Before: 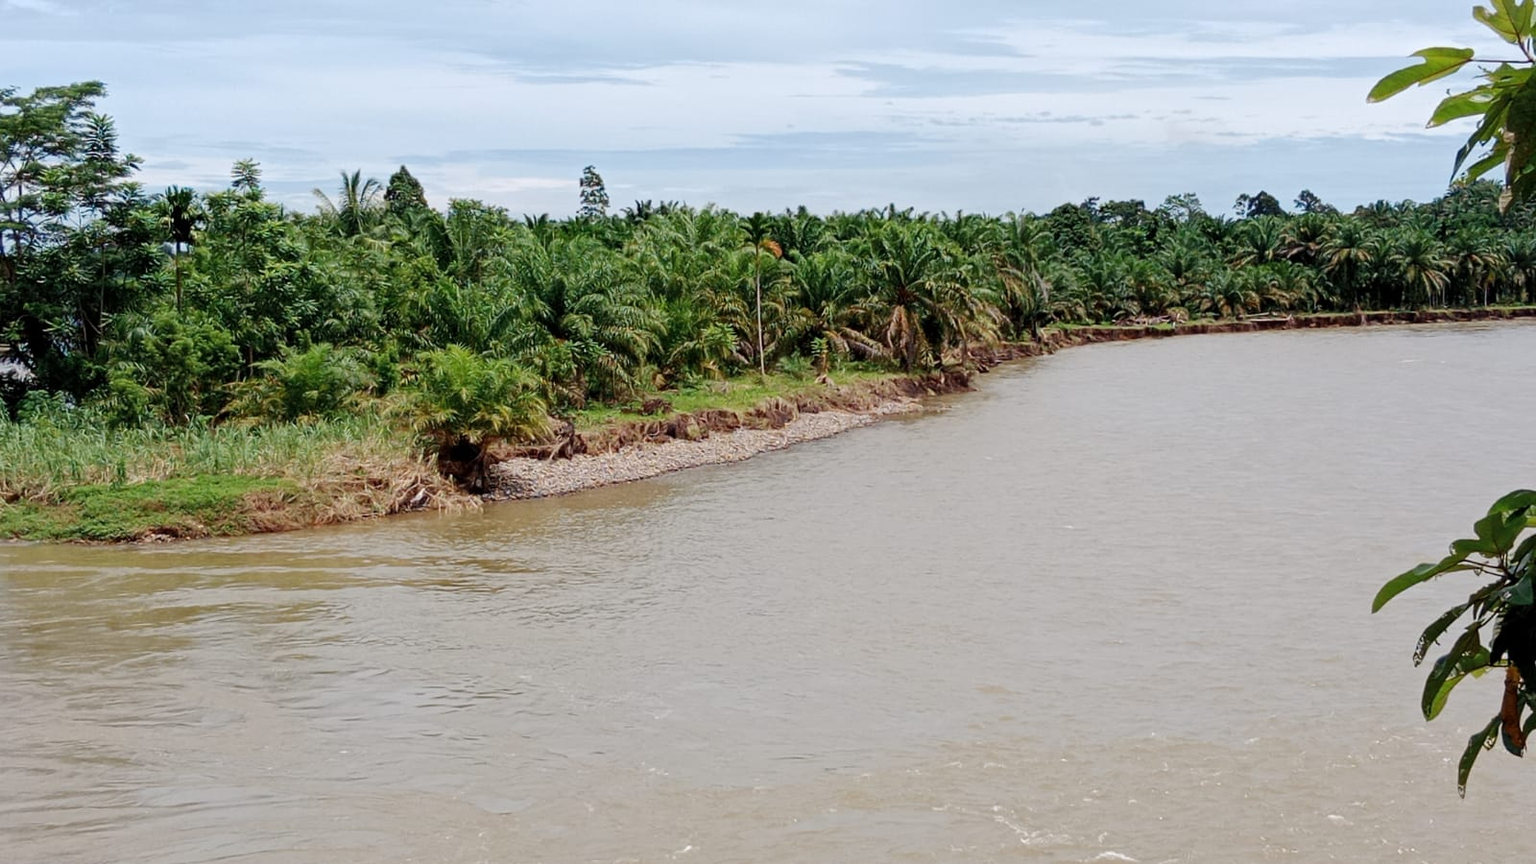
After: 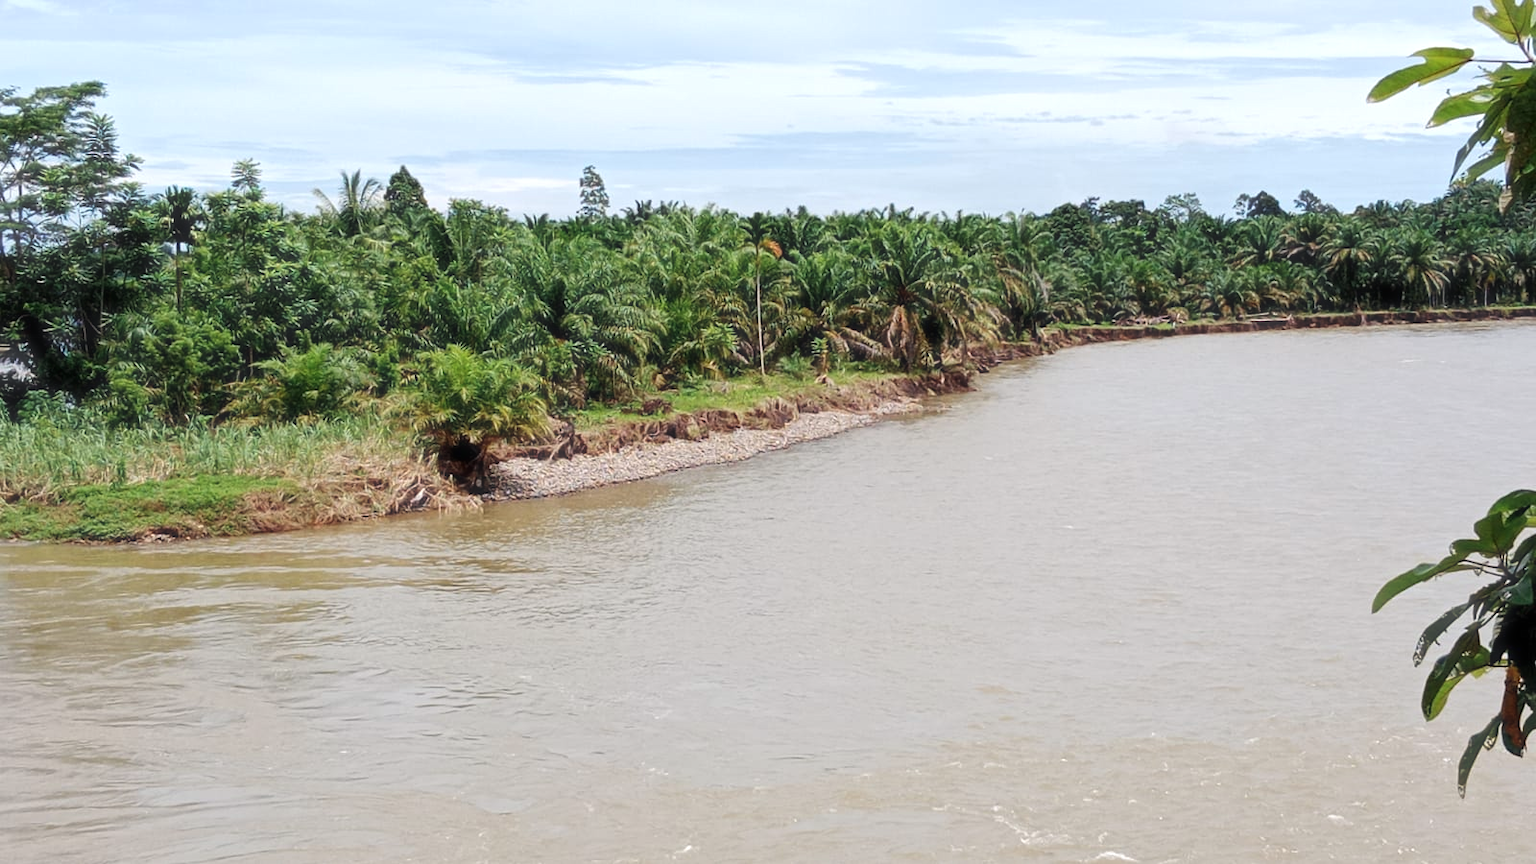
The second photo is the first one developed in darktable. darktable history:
exposure: black level correction 0, exposure 0.3 EV, compensate highlight preservation false
haze removal: strength -0.1, adaptive false
